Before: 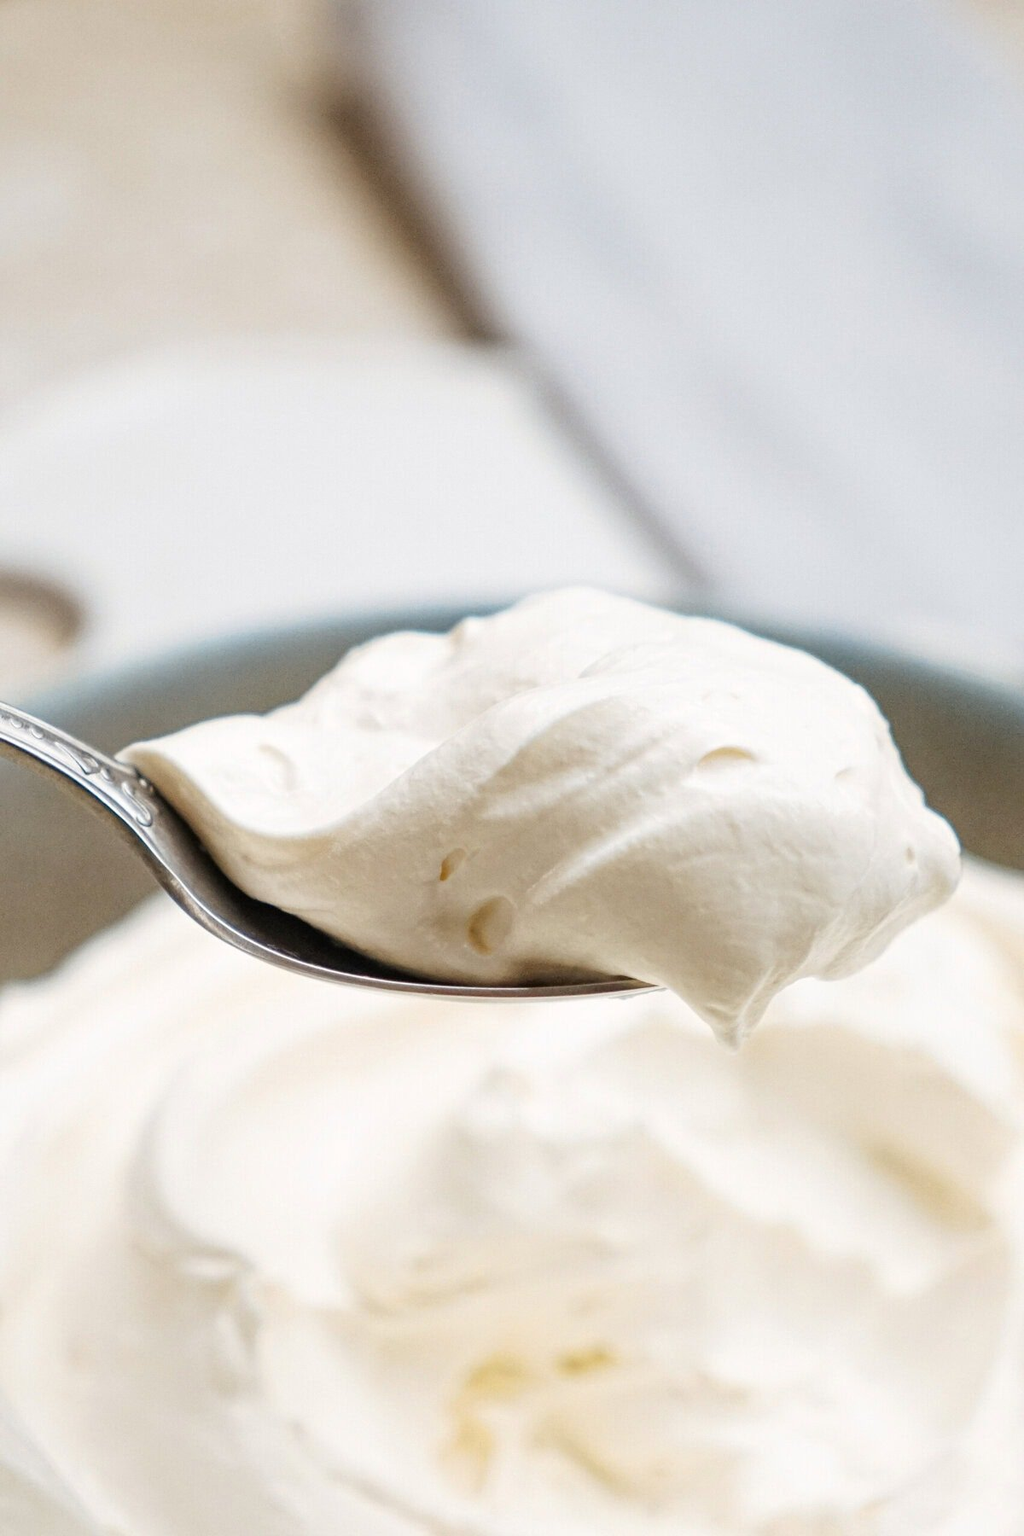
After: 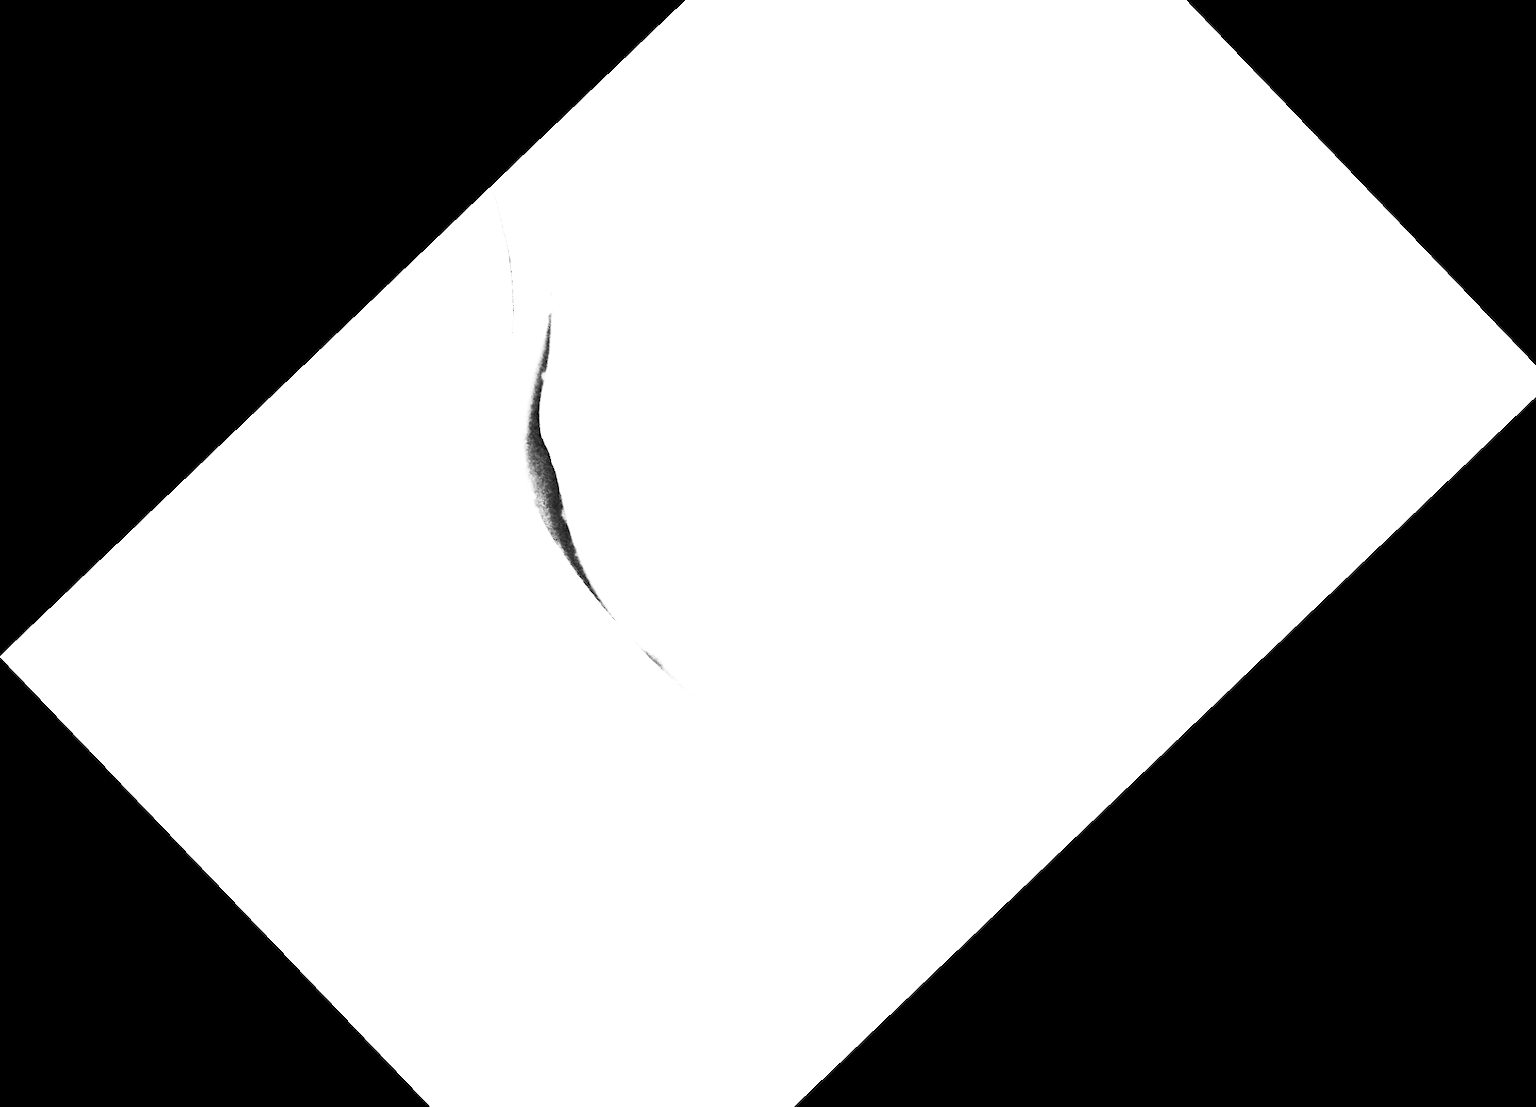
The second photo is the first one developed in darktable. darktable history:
crop and rotate: angle -46.26°, top 16.234%, right 0.912%, bottom 11.704%
white balance: red 8, blue 8
grain: coarseness 3.21 ISO
contrast brightness saturation: contrast 0.53, brightness 0.47, saturation -1
